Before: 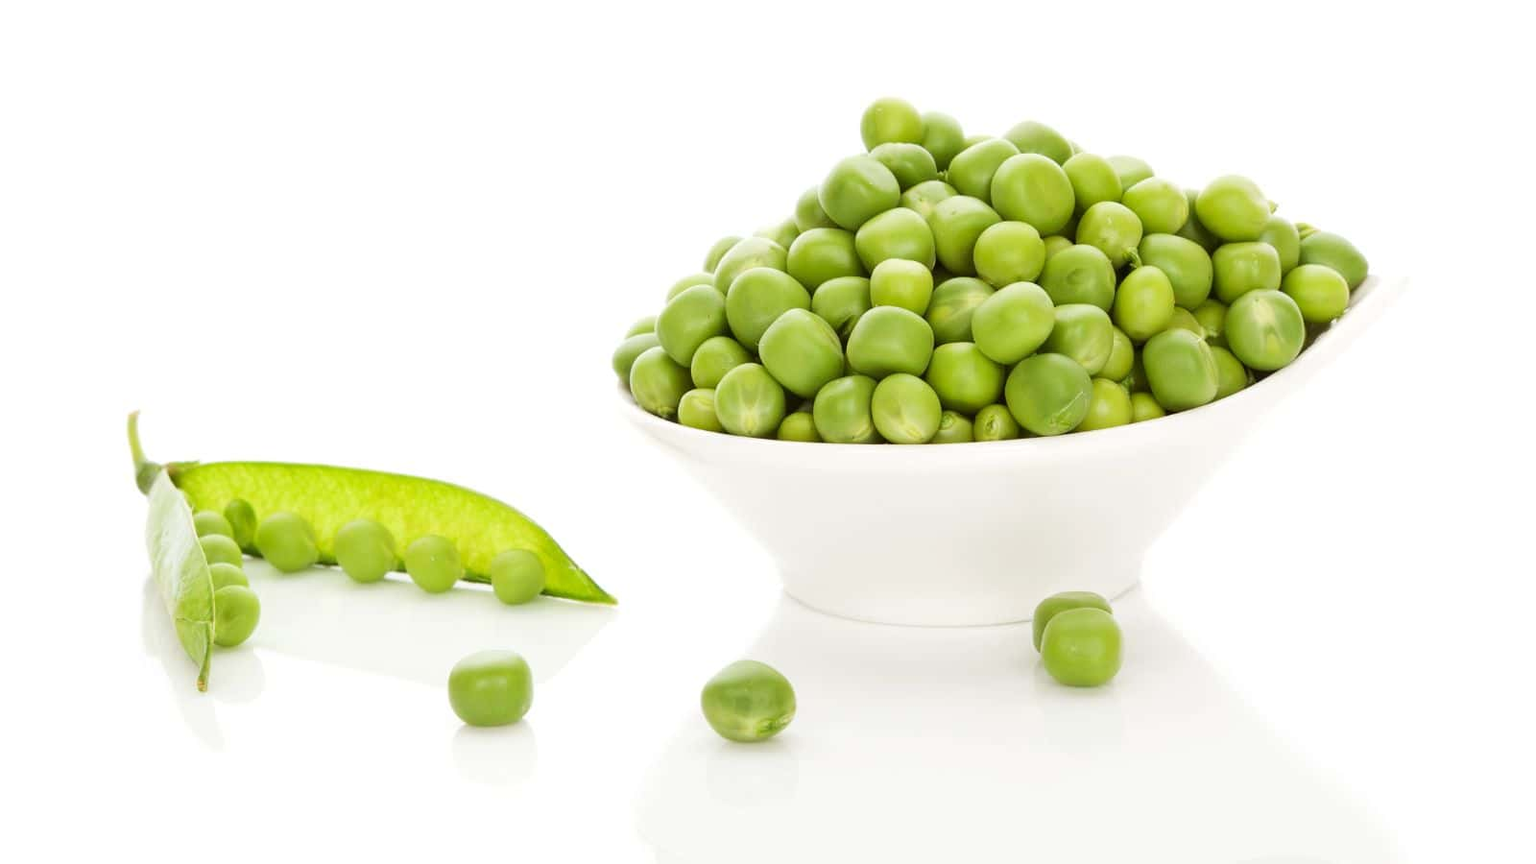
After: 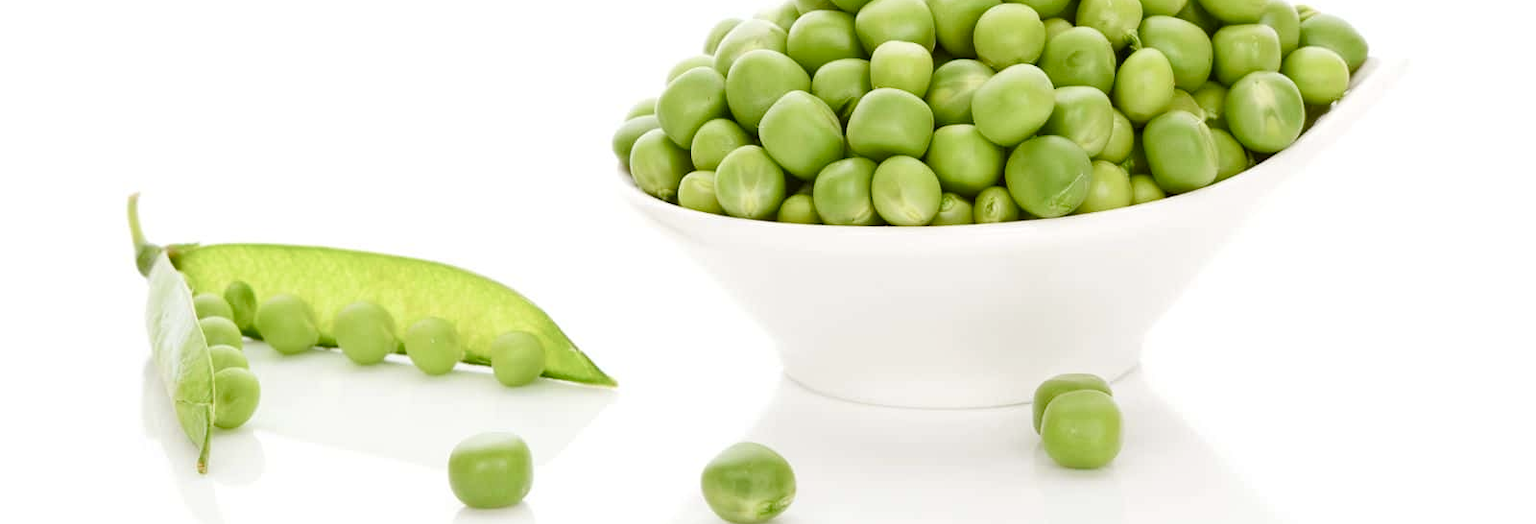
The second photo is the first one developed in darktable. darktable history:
crop and rotate: top 25.295%, bottom 13.975%
color balance rgb: shadows lift › chroma 2.04%, shadows lift › hue 214.55°, linear chroma grading › global chroma 0.832%, perceptual saturation grading › global saturation 20%, perceptual saturation grading › highlights -48.925%, perceptual saturation grading › shadows 26.198%, global vibrance 20%
